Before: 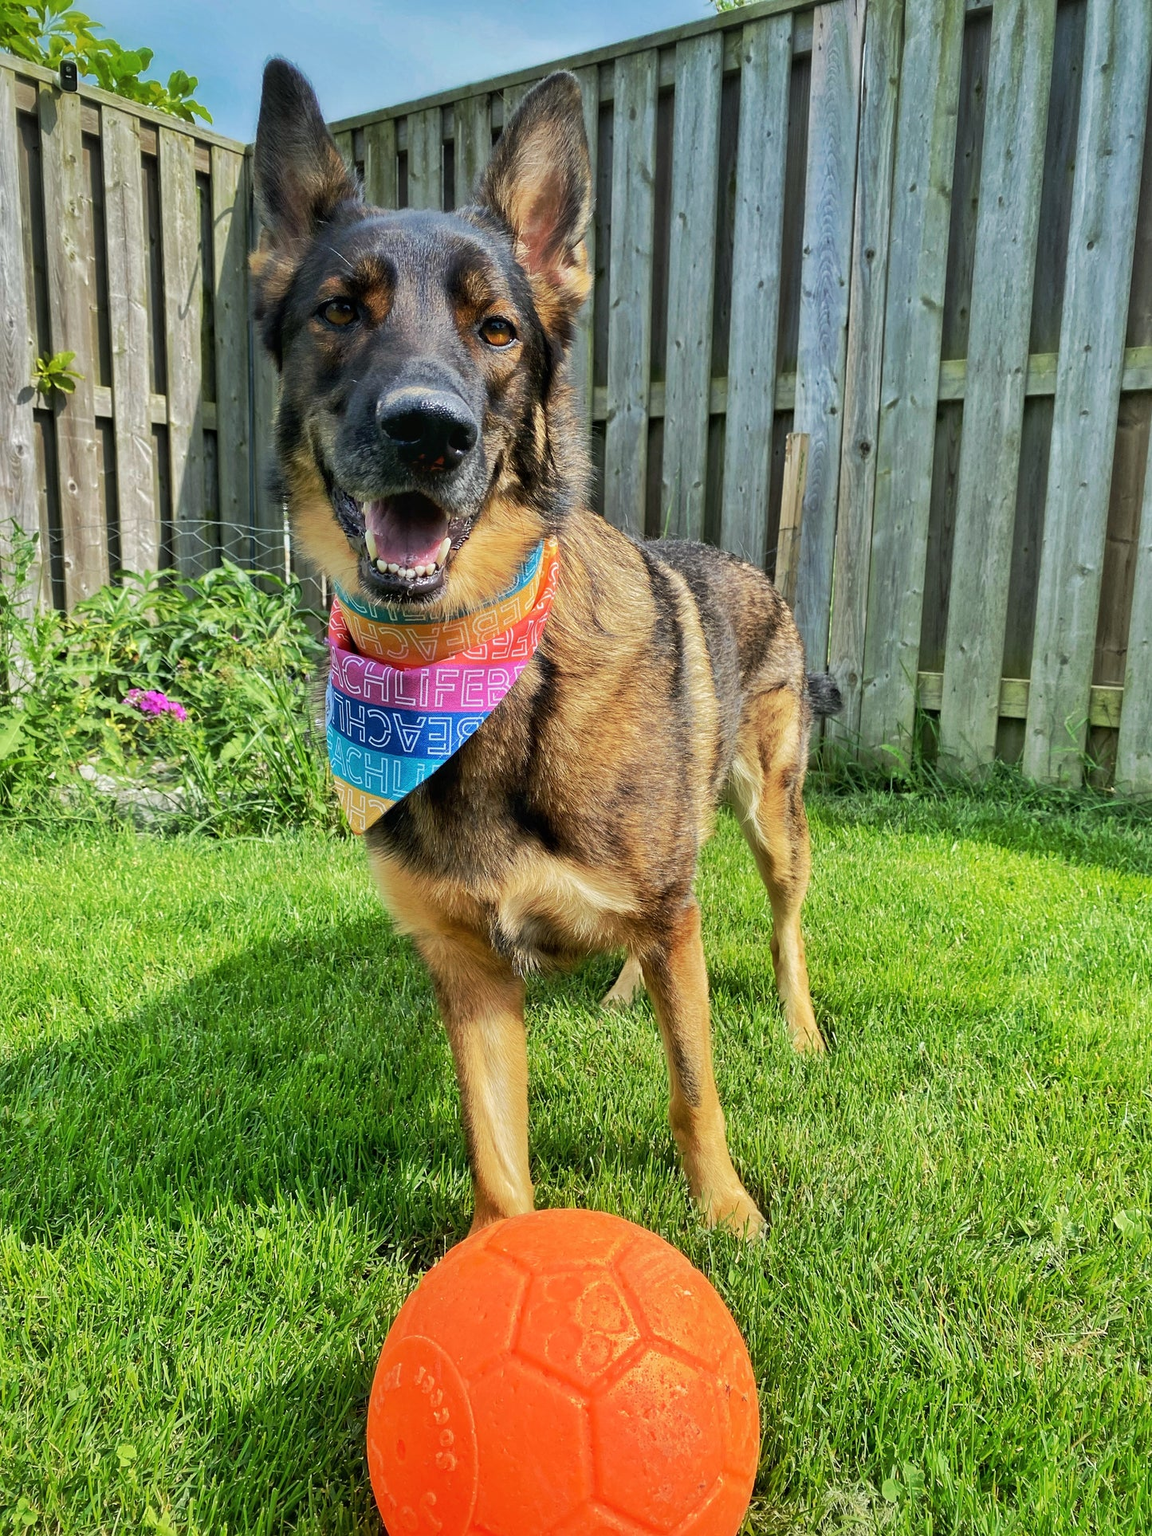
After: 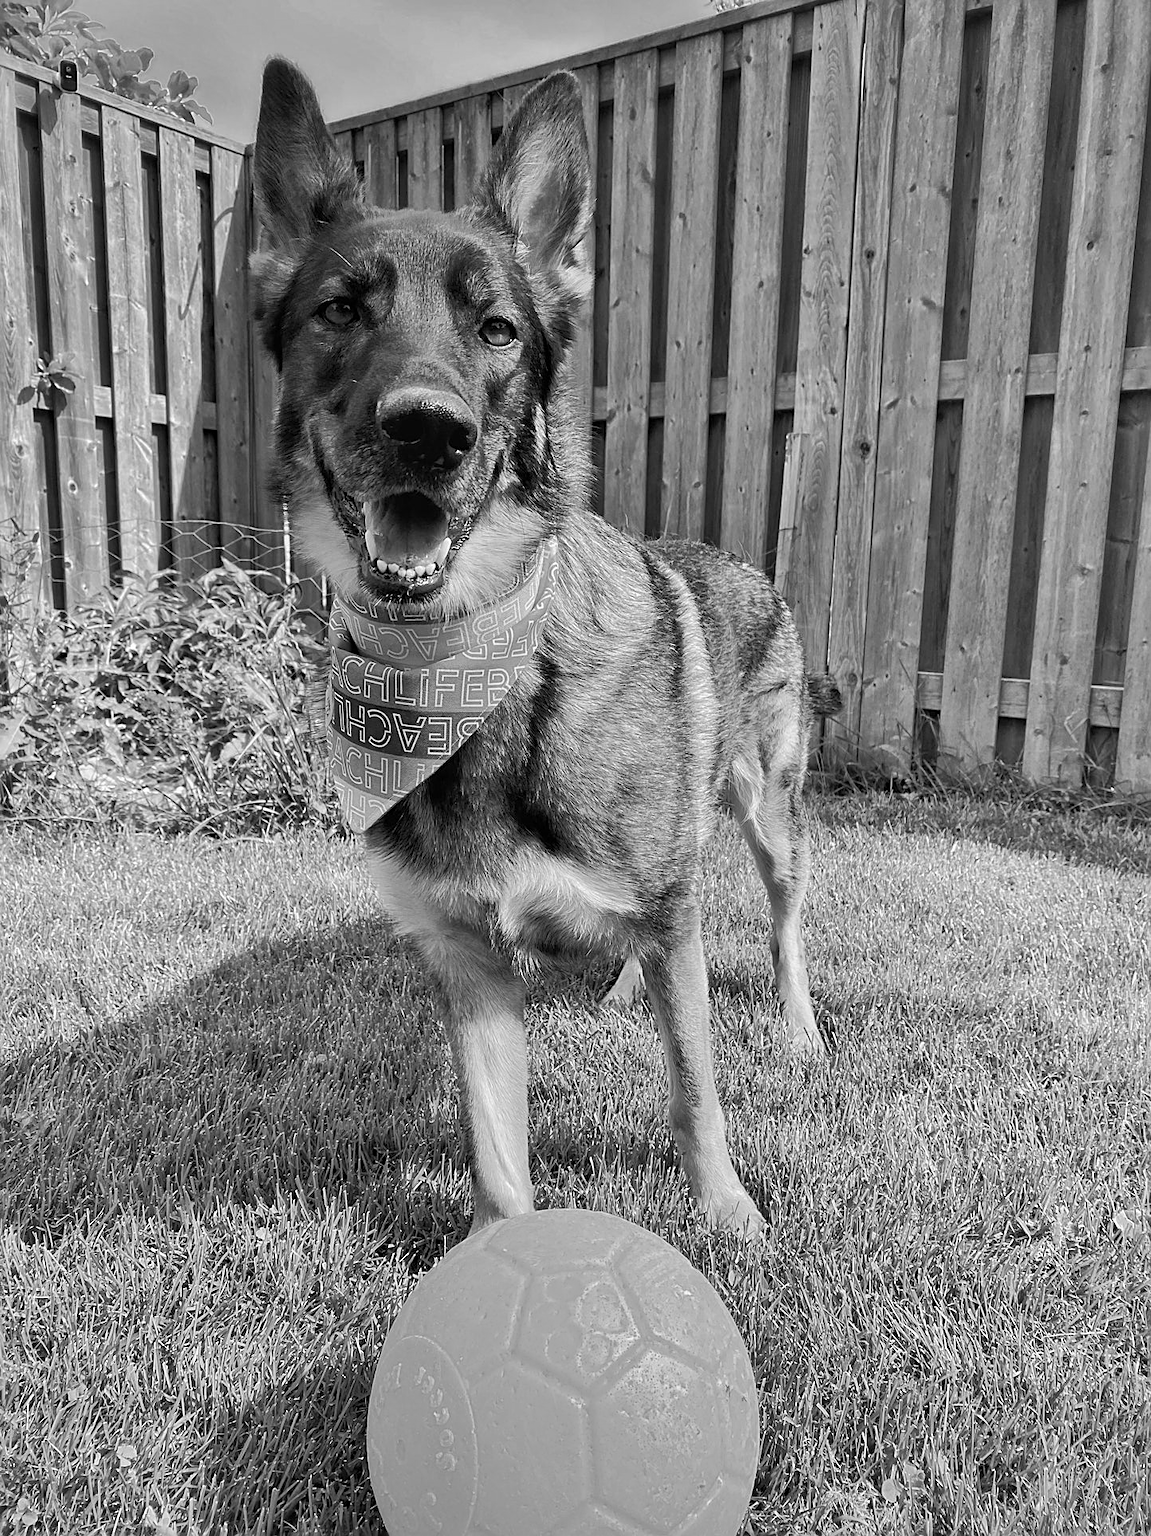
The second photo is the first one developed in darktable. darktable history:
sharpen: on, module defaults
white balance: red 1.138, green 0.996, blue 0.812
monochrome: a 30.25, b 92.03
